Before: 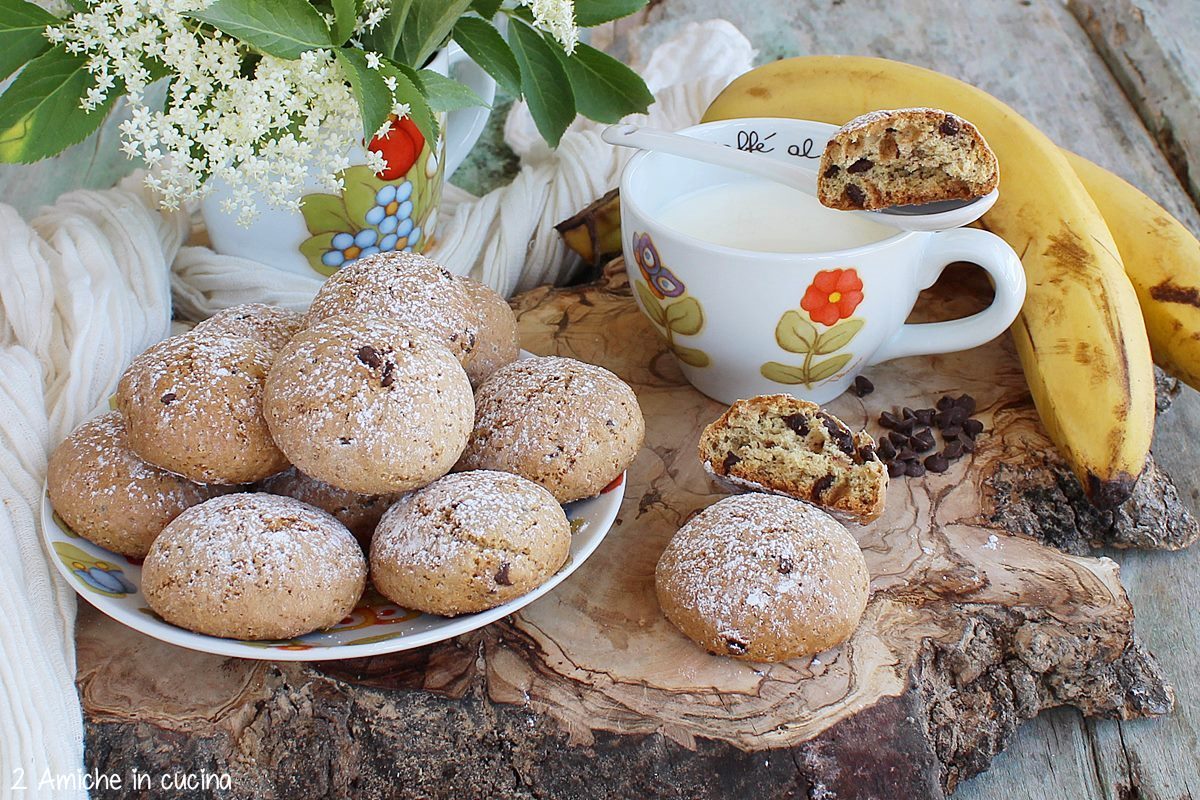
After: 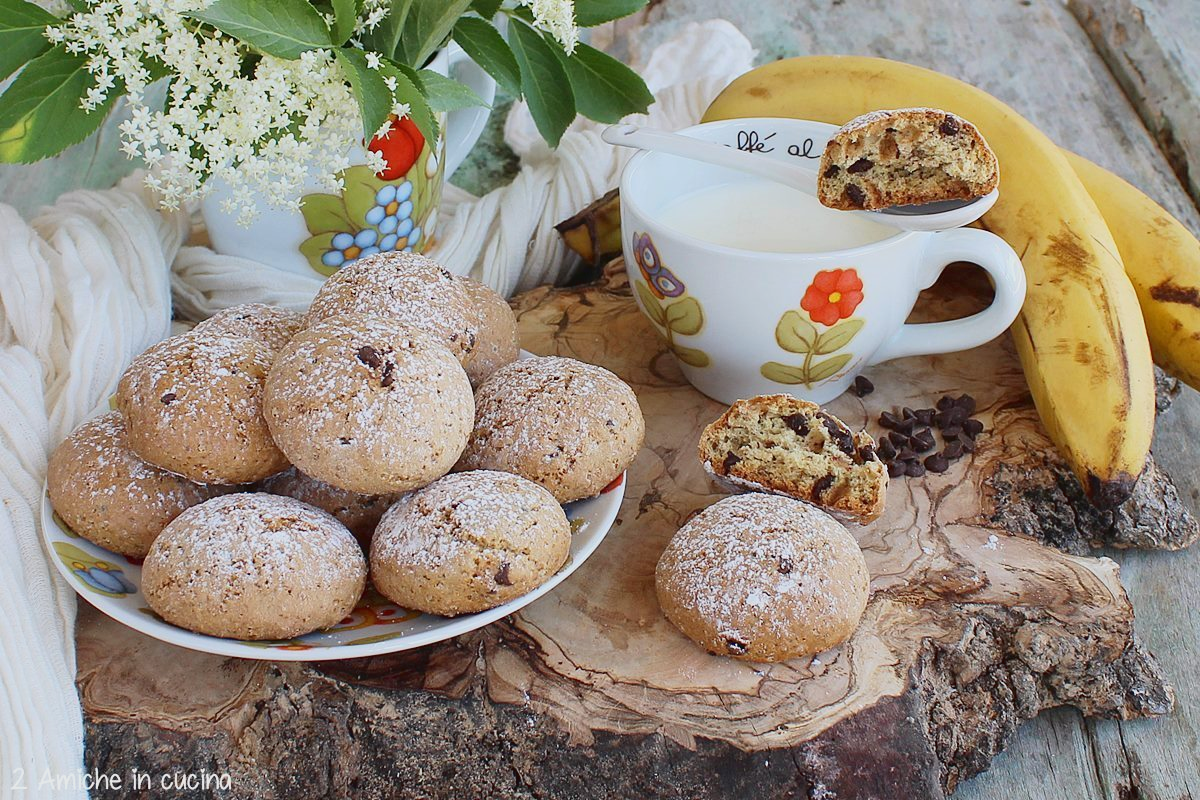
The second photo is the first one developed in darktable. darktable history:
tone curve: curves: ch0 [(0, 0.036) (0.053, 0.068) (0.211, 0.217) (0.519, 0.513) (0.847, 0.82) (0.991, 0.914)]; ch1 [(0, 0) (0.276, 0.206) (0.412, 0.353) (0.482, 0.475) (0.495, 0.5) (0.509, 0.502) (0.563, 0.57) (0.667, 0.672) (0.788, 0.809) (1, 1)]; ch2 [(0, 0) (0.438, 0.456) (0.473, 0.47) (0.503, 0.503) (0.523, 0.528) (0.562, 0.571) (0.612, 0.61) (0.679, 0.72) (1, 1)], color space Lab, linked channels, preserve colors none
